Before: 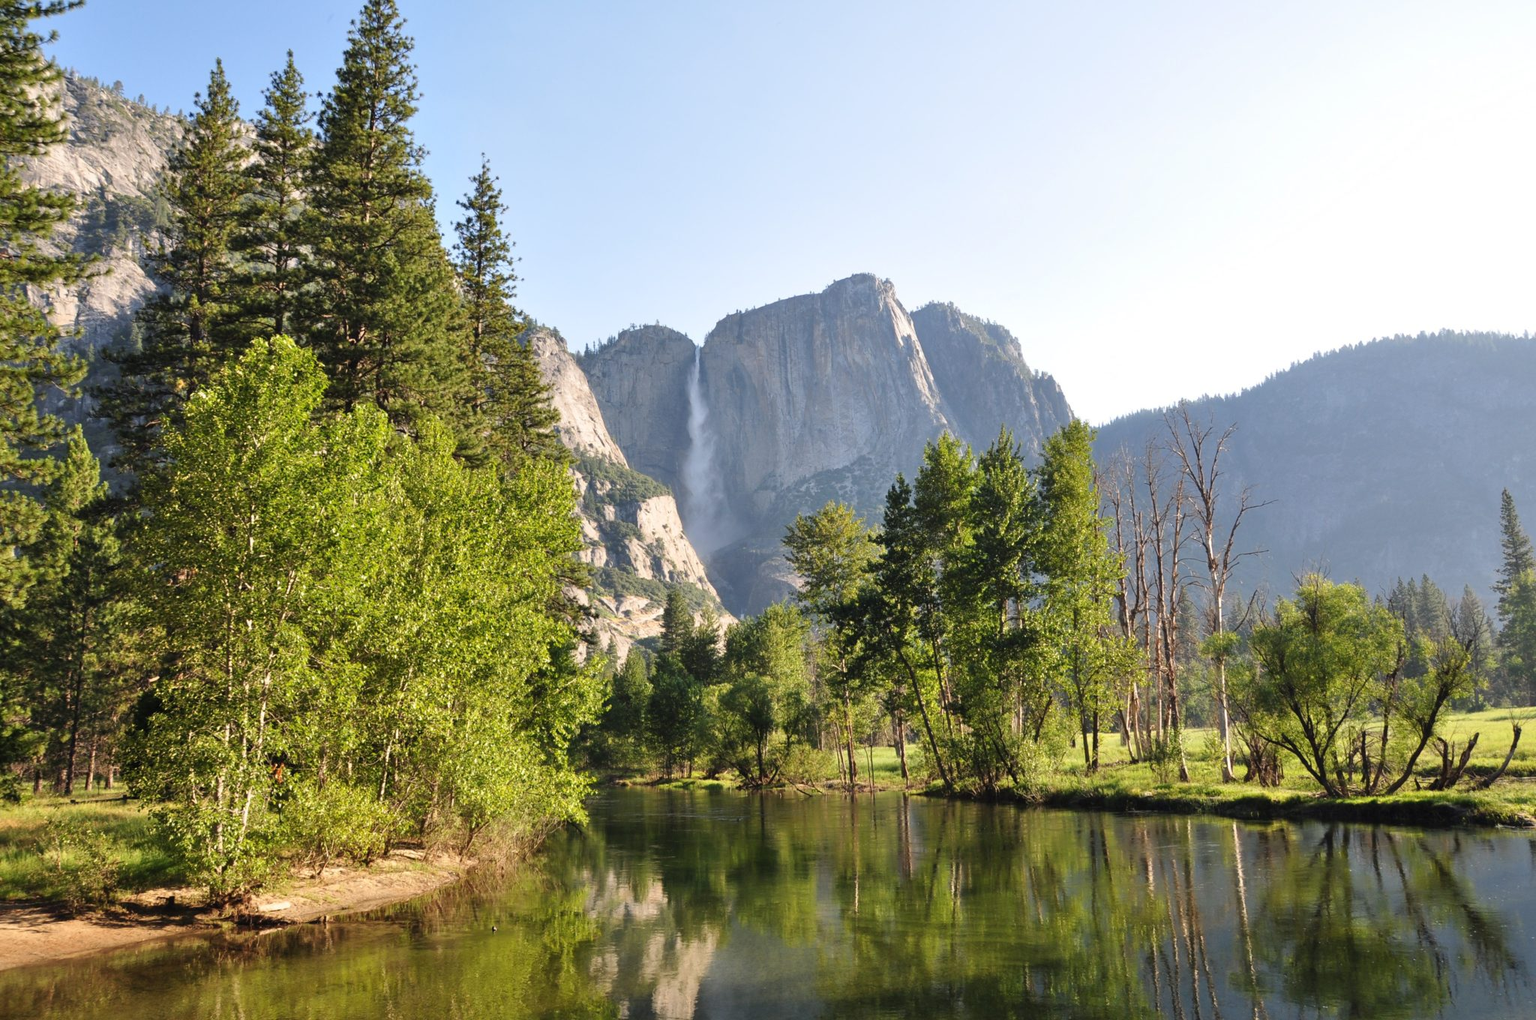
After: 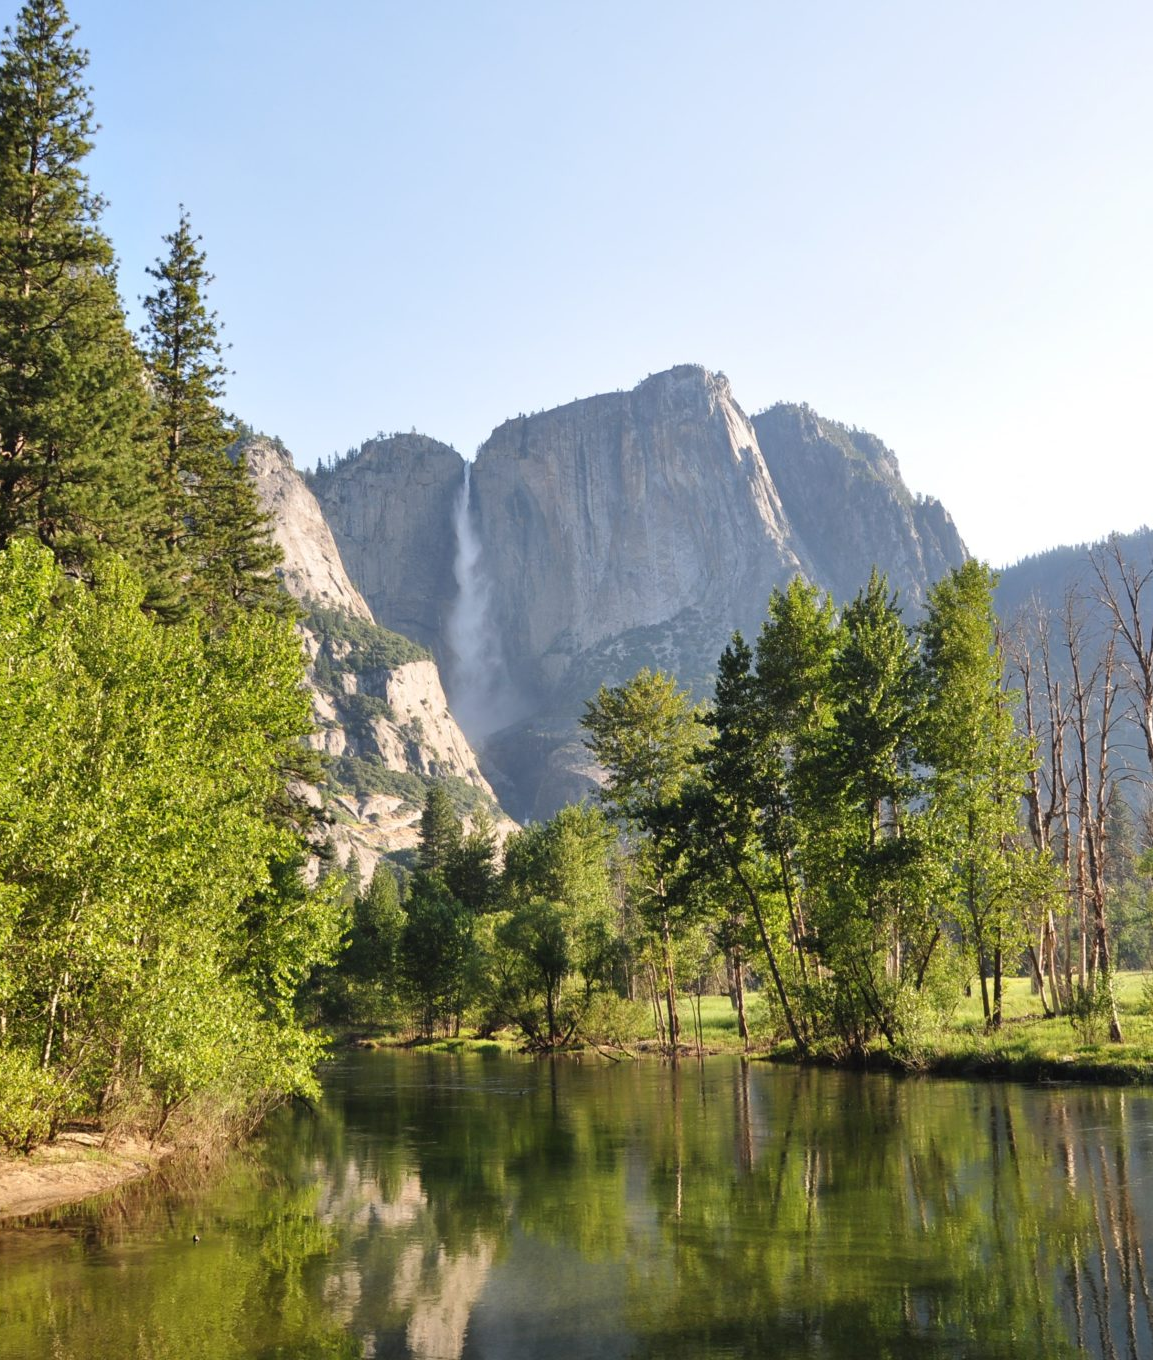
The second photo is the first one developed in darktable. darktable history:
crop and rotate: left 22.645%, right 21.035%
color calibration: illuminant same as pipeline (D50), adaptation XYZ, x 0.346, y 0.358, temperature 5021.26 K
